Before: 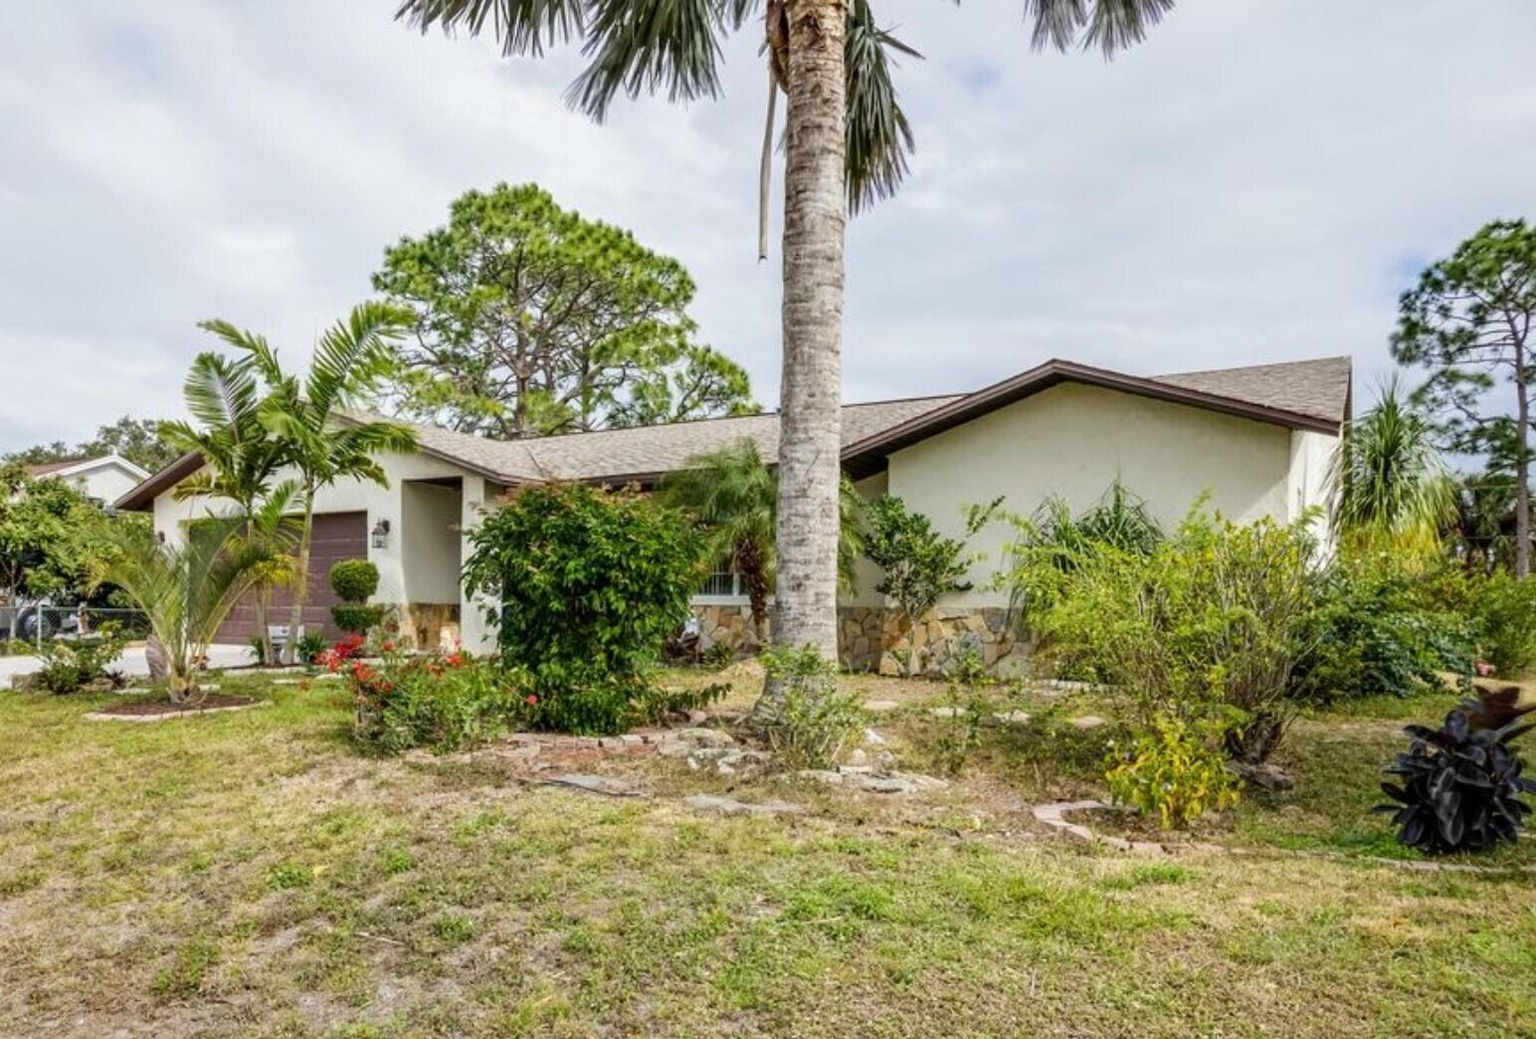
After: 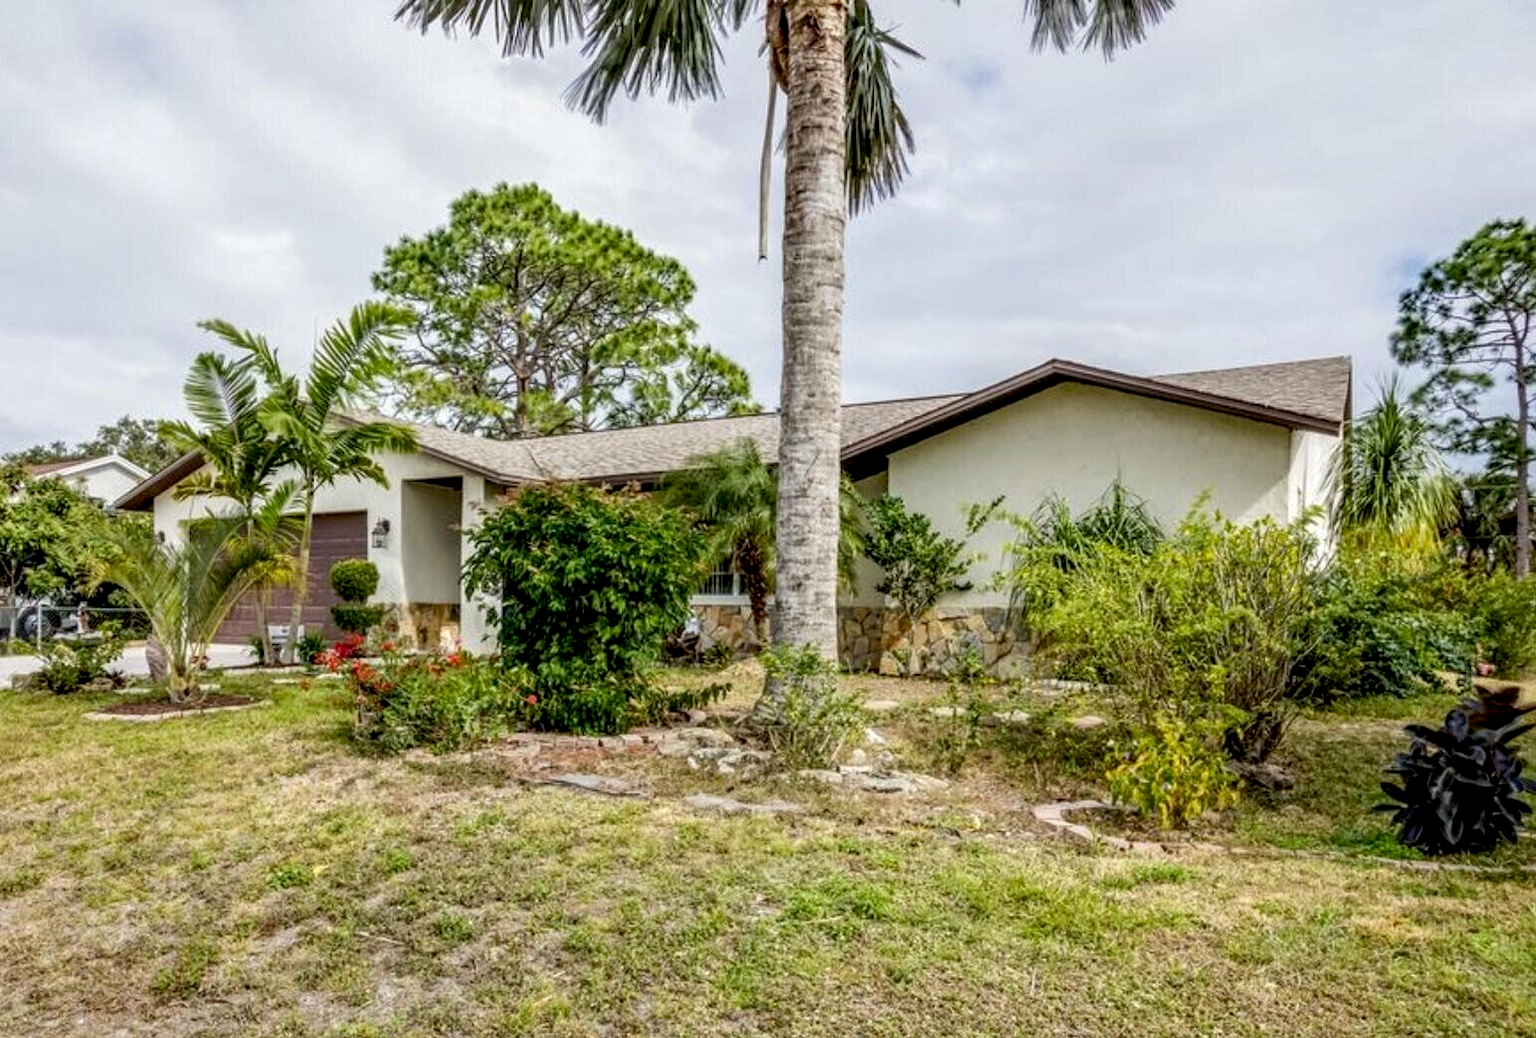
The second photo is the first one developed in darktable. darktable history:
local contrast: on, module defaults
exposure: black level correction 0.009, exposure 0.014 EV, compensate highlight preservation false
